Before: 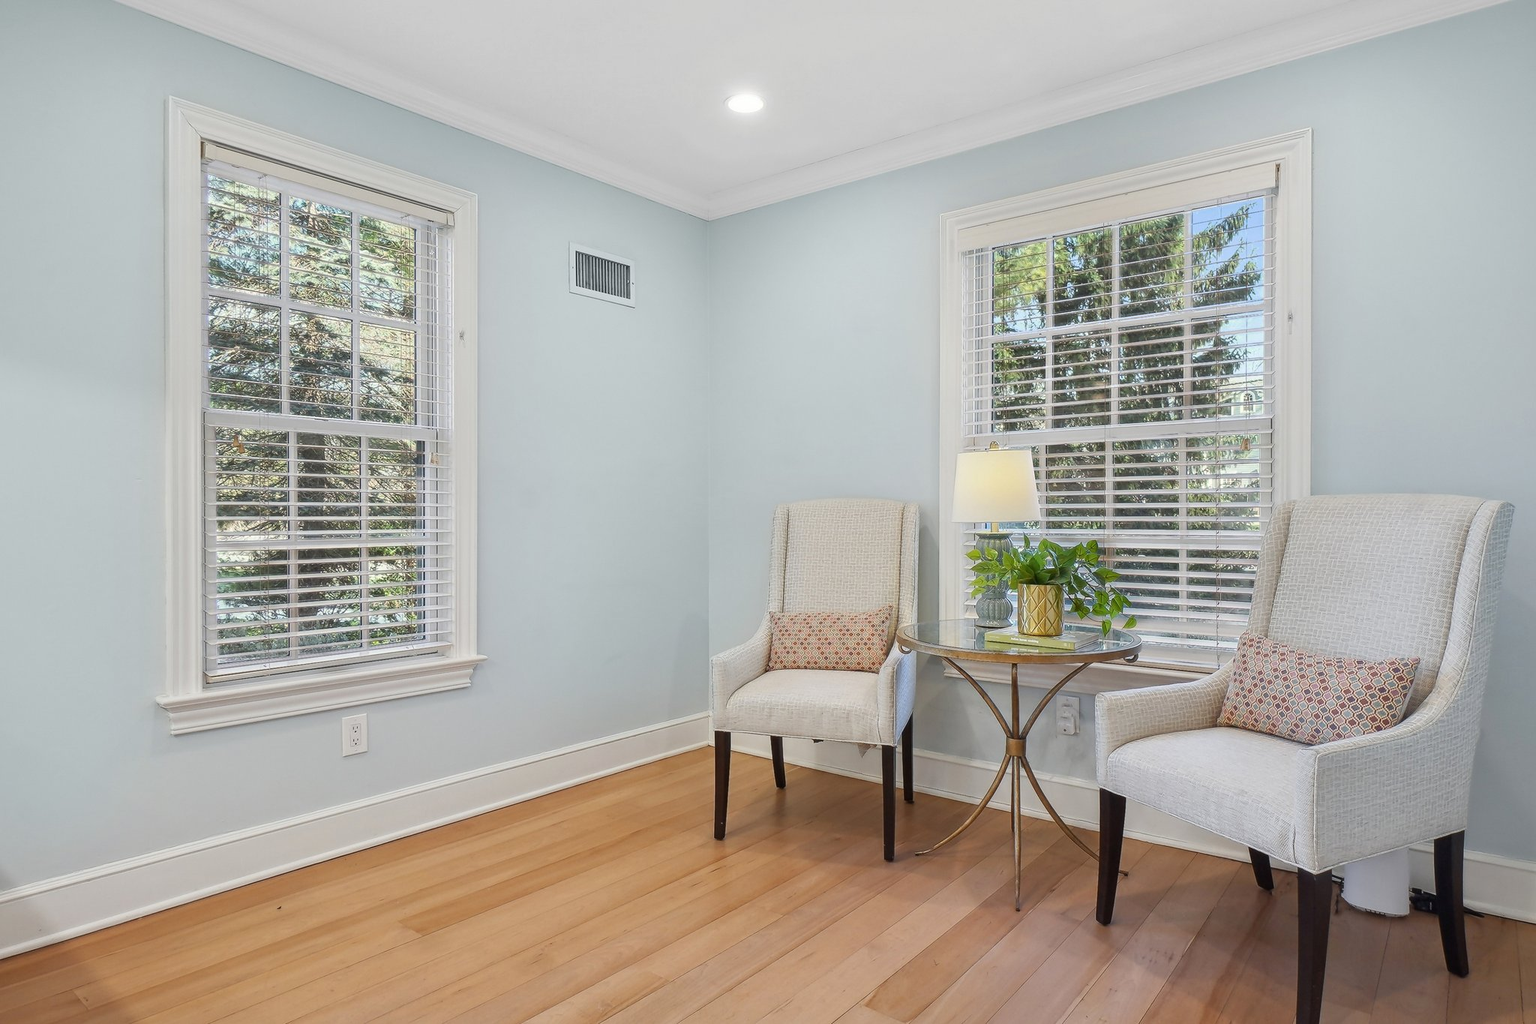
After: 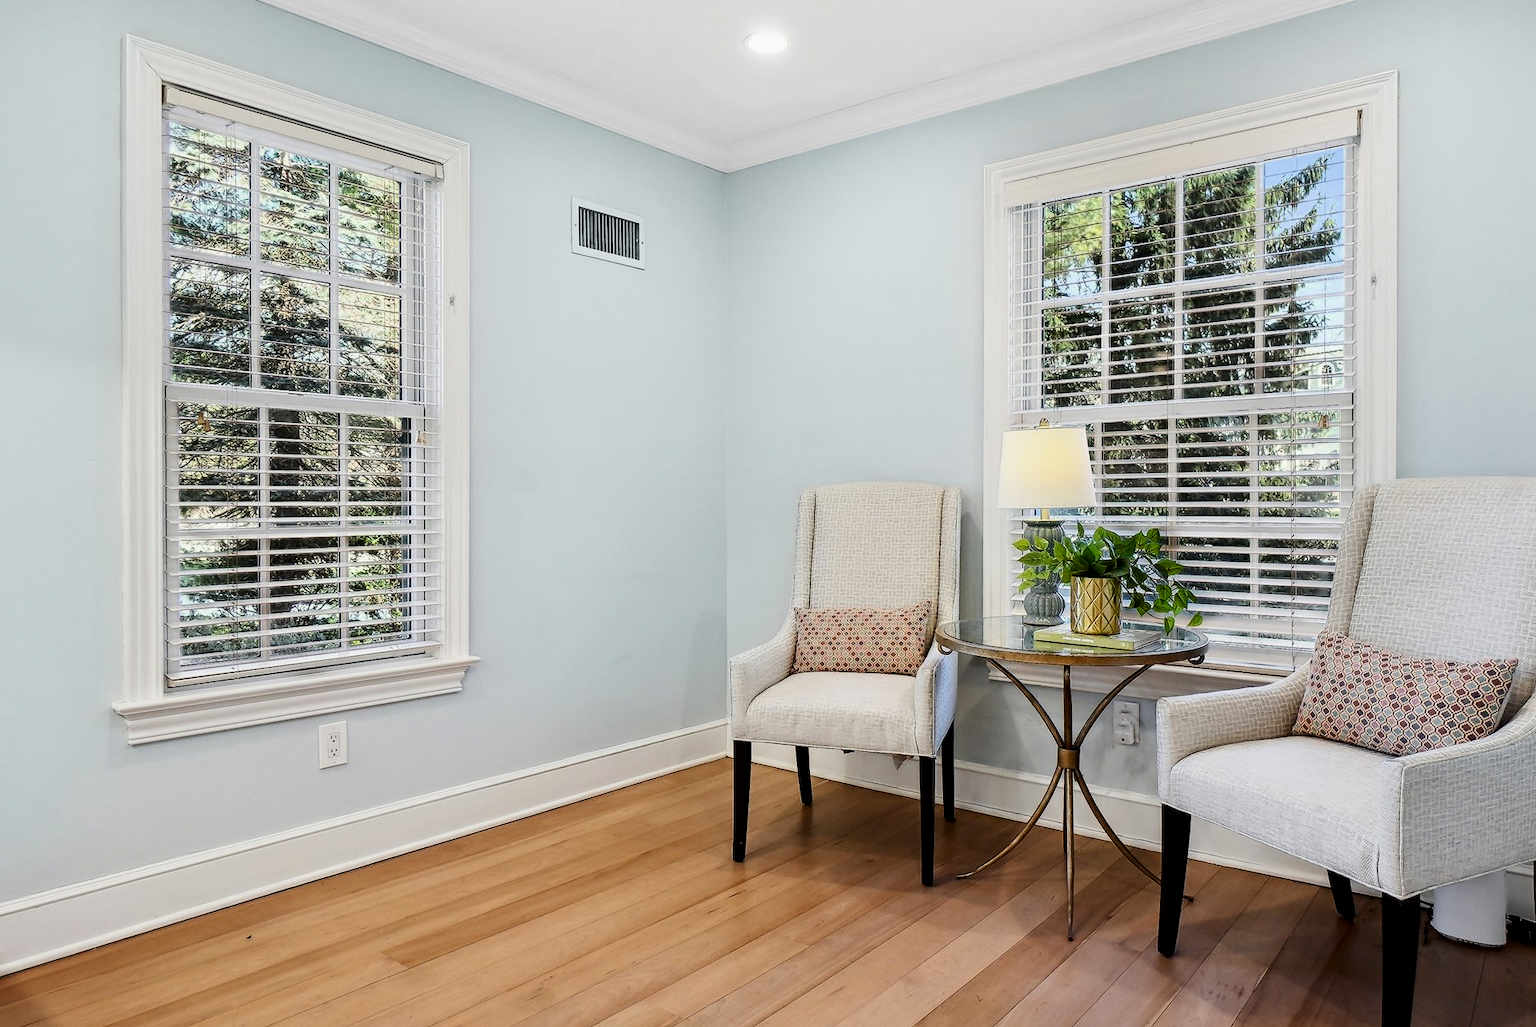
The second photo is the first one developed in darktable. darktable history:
crop: left 3.625%, top 6.383%, right 6.451%, bottom 3.311%
contrast brightness saturation: contrast 0.068, brightness -0.155, saturation 0.107
filmic rgb: black relative exposure -5.39 EV, white relative exposure 2.85 EV, dynamic range scaling -38.39%, hardness 3.99, contrast 1.588, highlights saturation mix -1.19%
